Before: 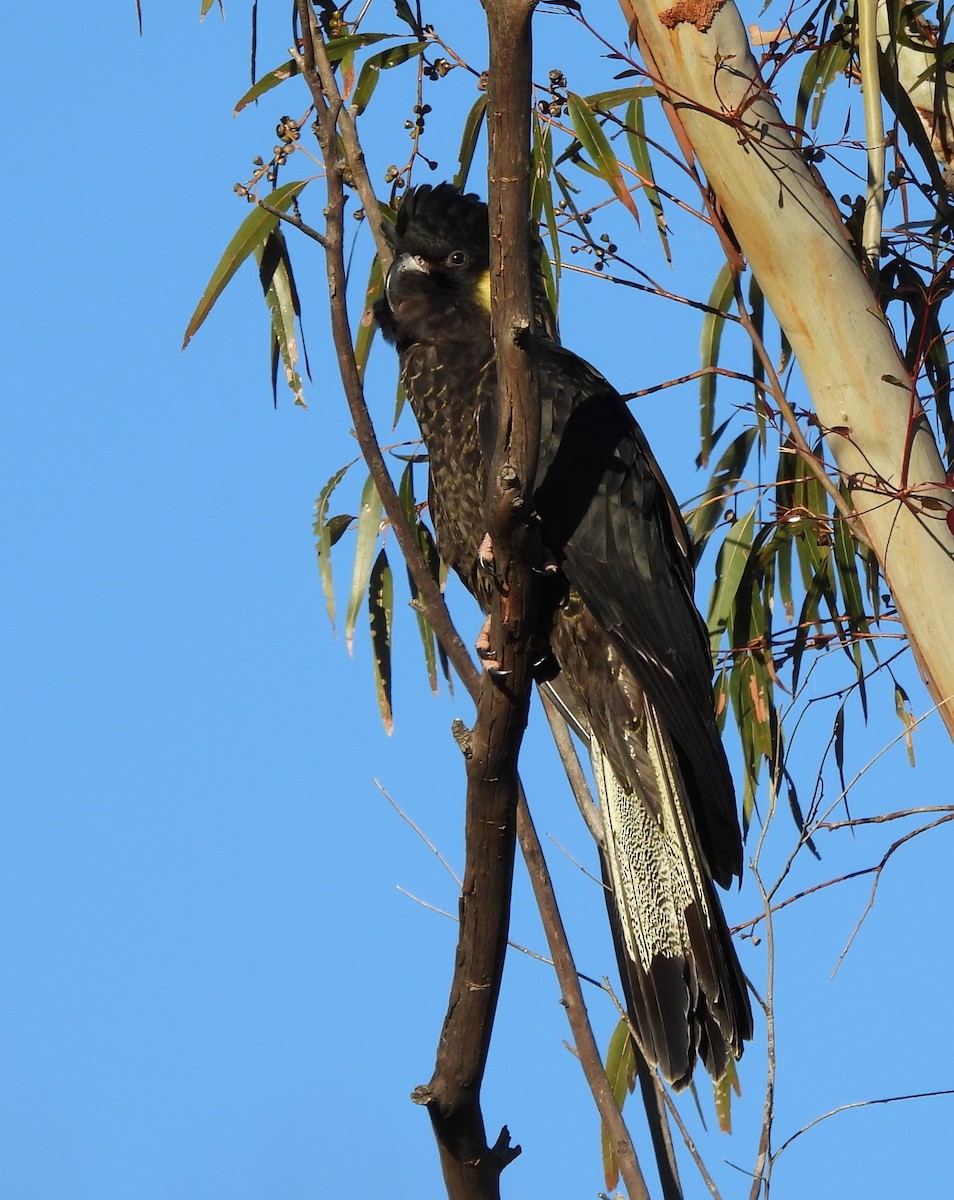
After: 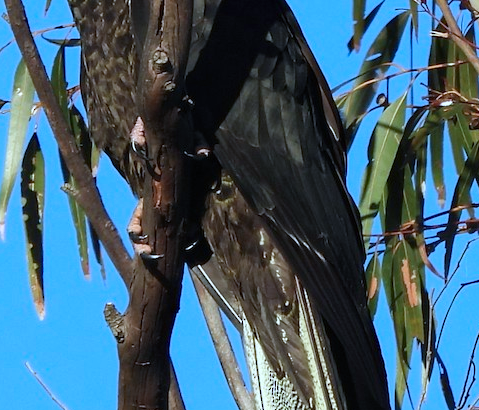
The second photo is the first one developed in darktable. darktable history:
crop: left 36.538%, top 34.698%, right 13.168%, bottom 31.135%
haze removal: compatibility mode true, adaptive false
color calibration: illuminant custom, x 0.389, y 0.387, temperature 3834.95 K
exposure: exposure 0.124 EV, compensate highlight preservation false
